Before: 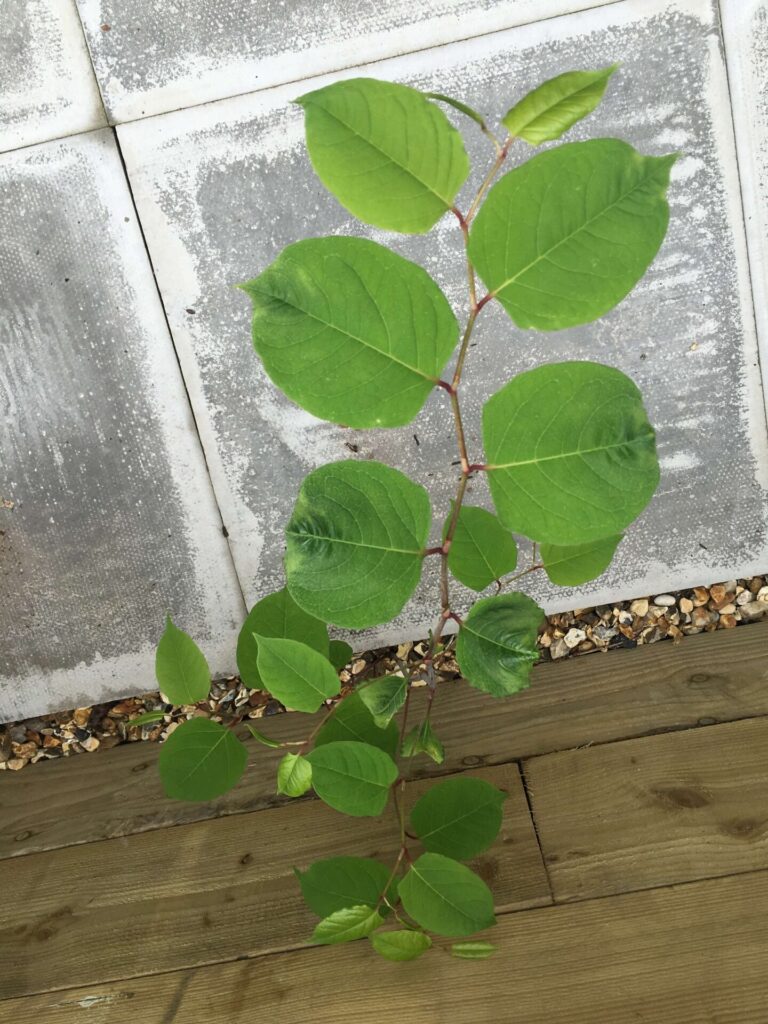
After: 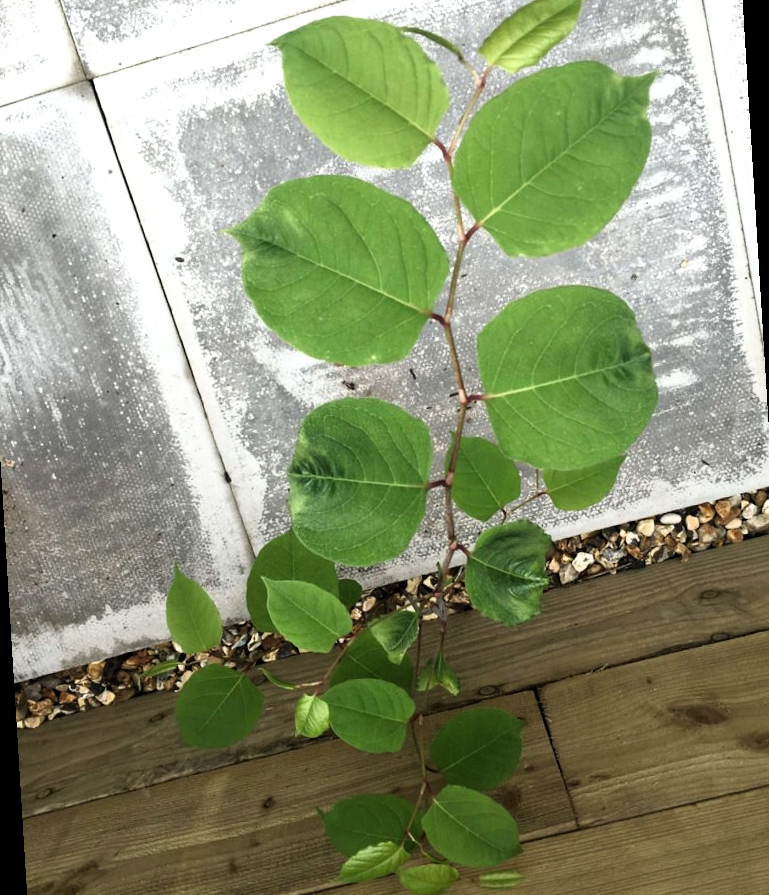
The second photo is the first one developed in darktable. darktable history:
rotate and perspective: rotation -3.52°, crop left 0.036, crop right 0.964, crop top 0.081, crop bottom 0.919
filmic rgb: white relative exposure 2.2 EV, hardness 6.97
